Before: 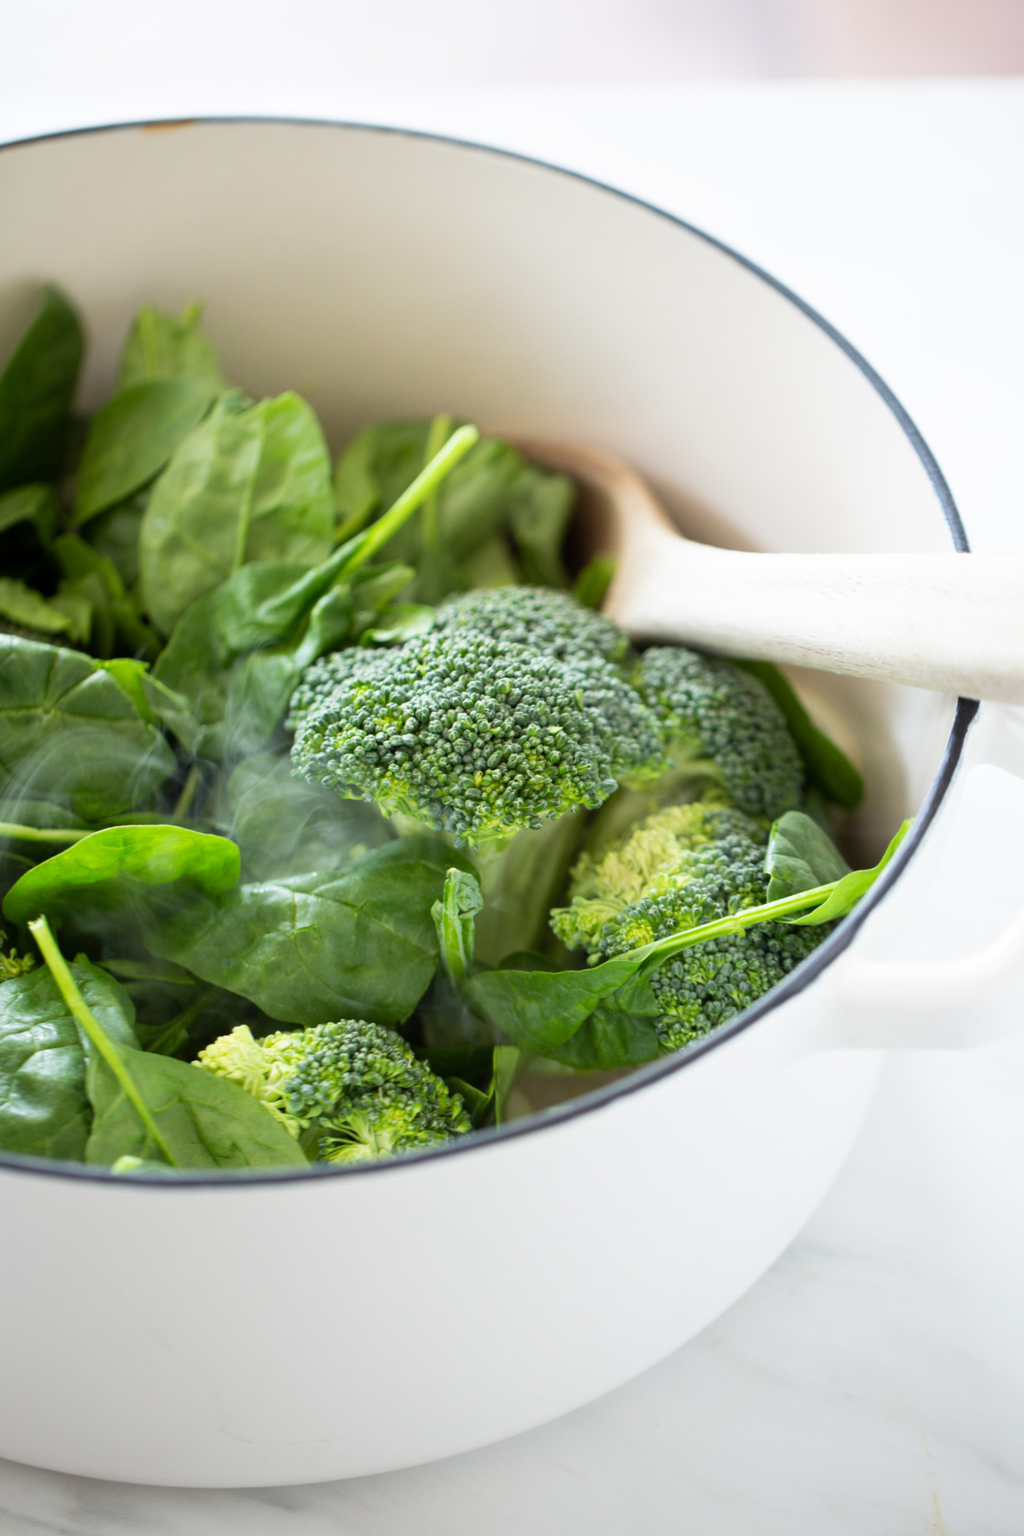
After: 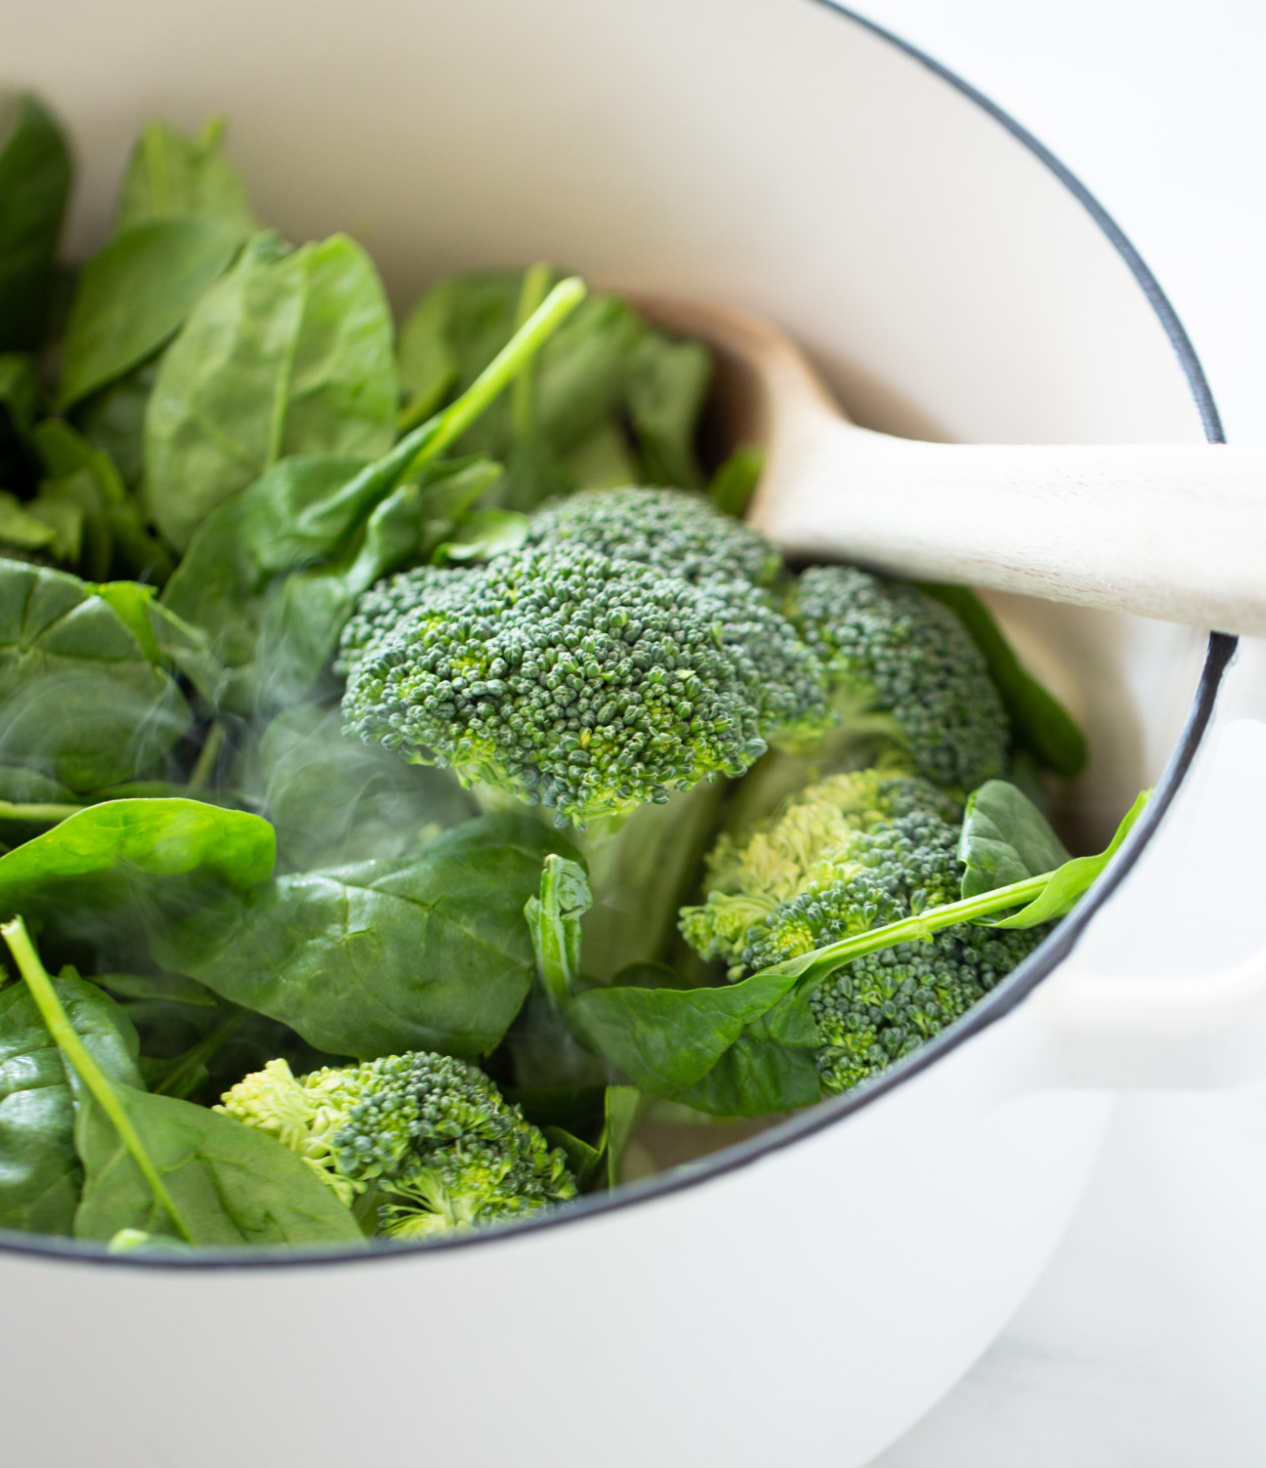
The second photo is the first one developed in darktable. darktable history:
crop and rotate: left 2.847%, top 13.842%, right 2.17%, bottom 12.722%
